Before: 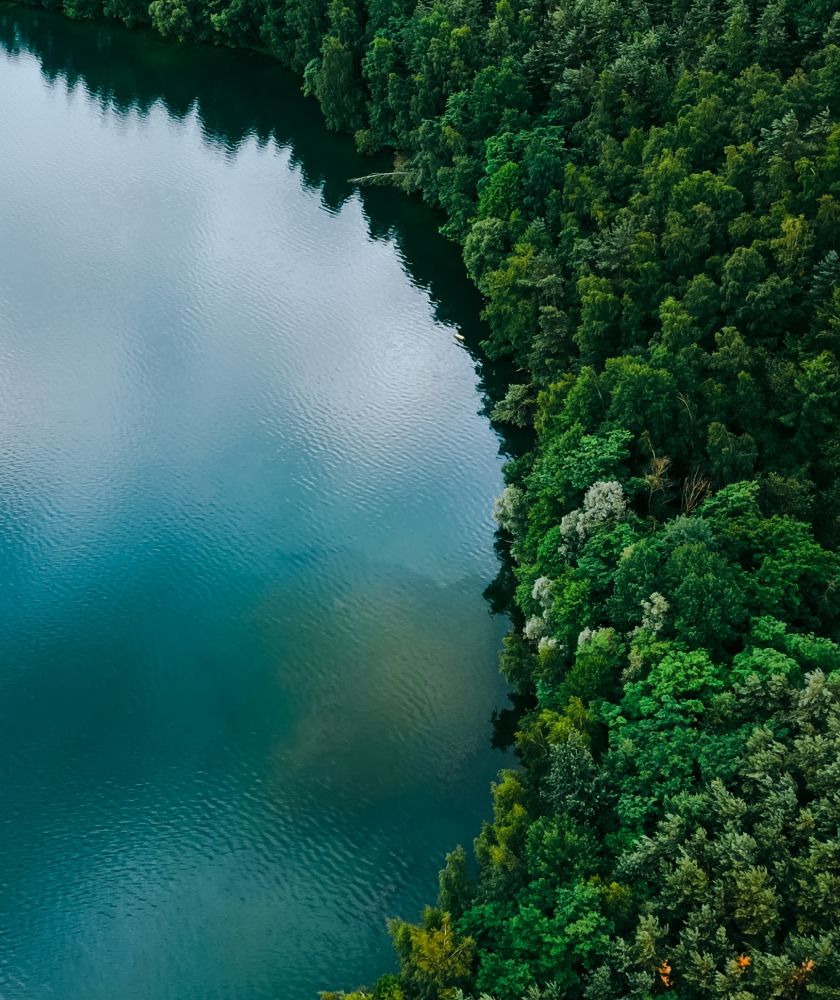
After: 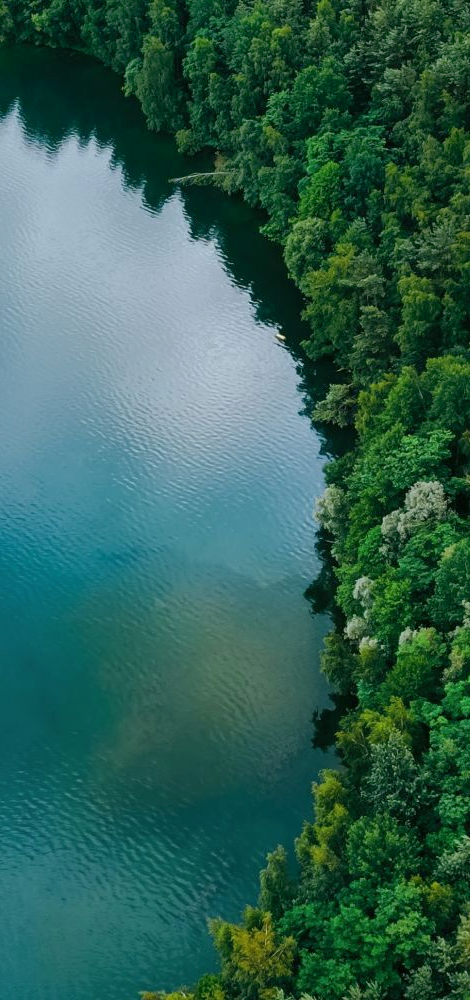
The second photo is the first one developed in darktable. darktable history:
tone equalizer: on, module defaults
shadows and highlights: on, module defaults
crop: left 21.323%, right 22.643%
